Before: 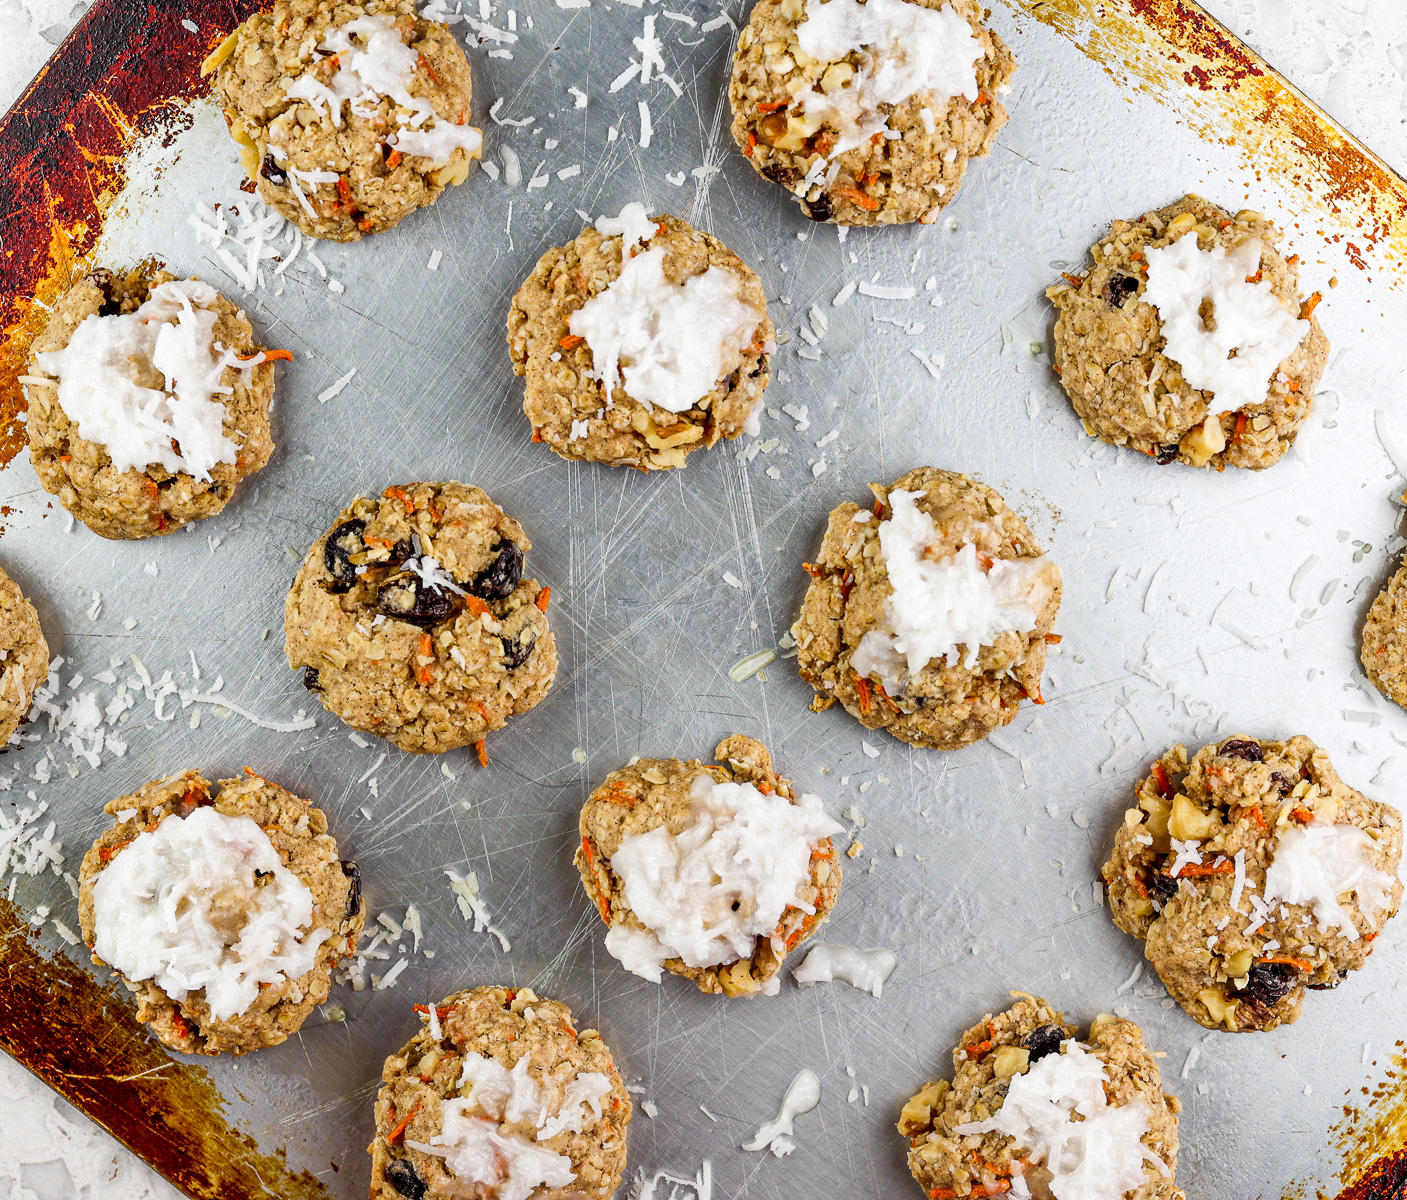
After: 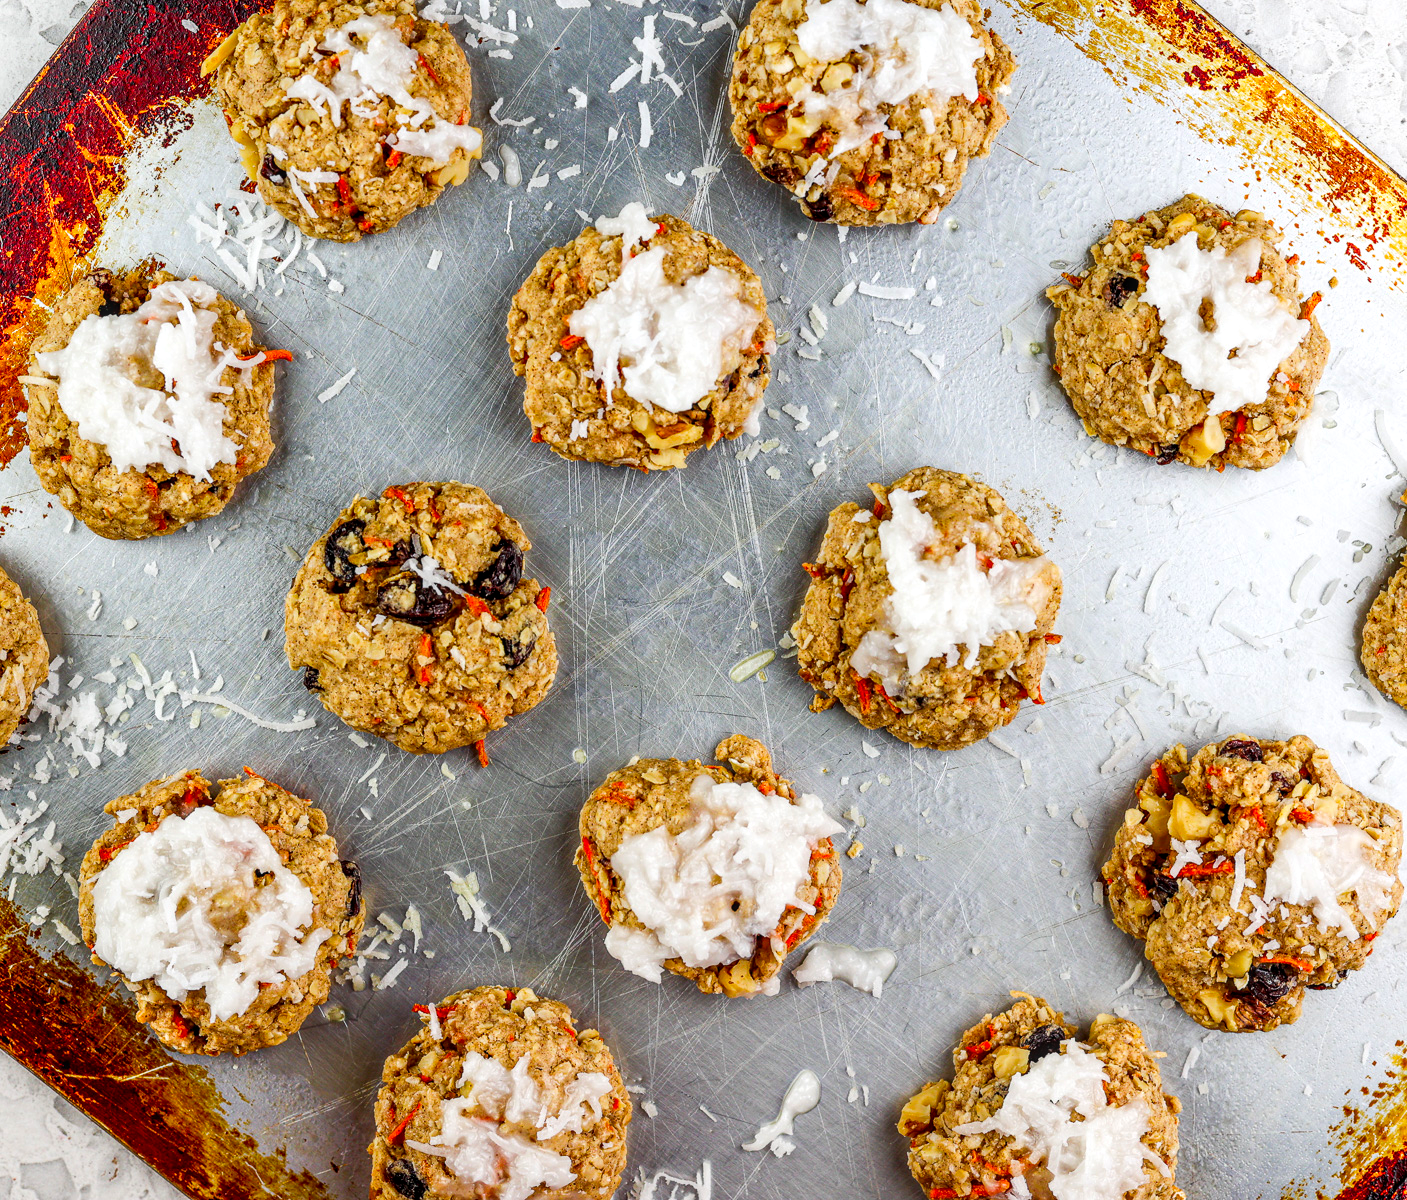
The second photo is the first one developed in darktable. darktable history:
local contrast: on, module defaults
contrast brightness saturation: brightness -0.02, saturation 0.35
